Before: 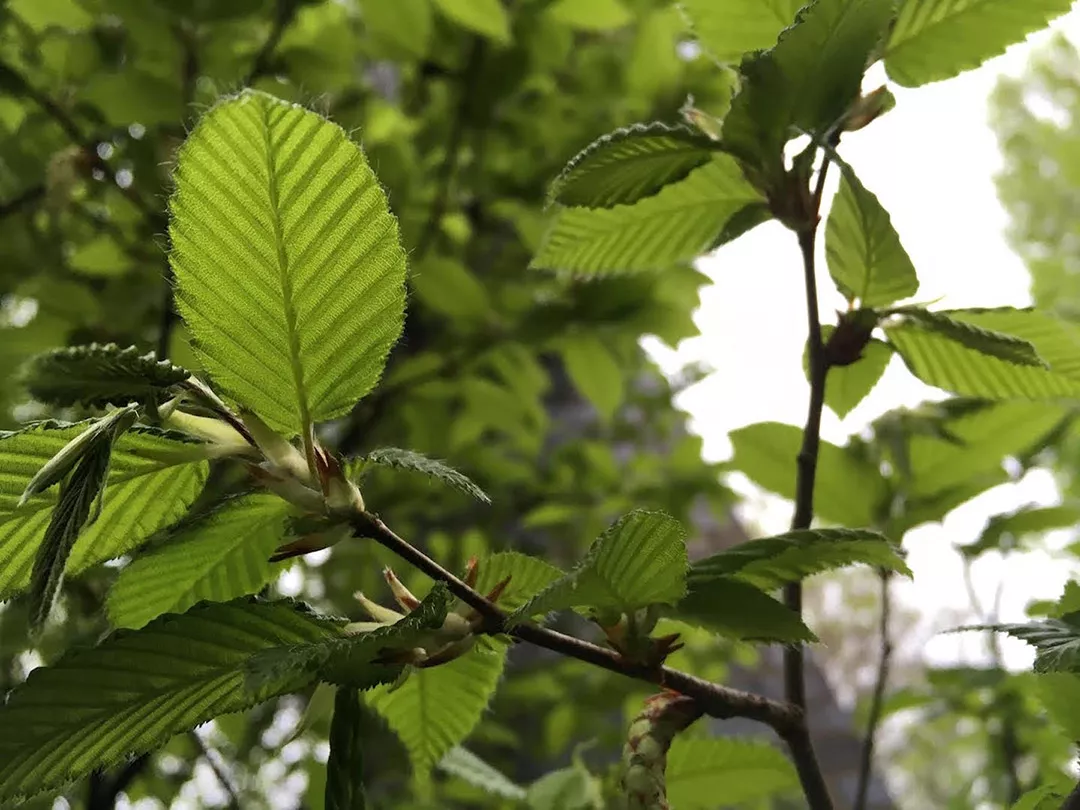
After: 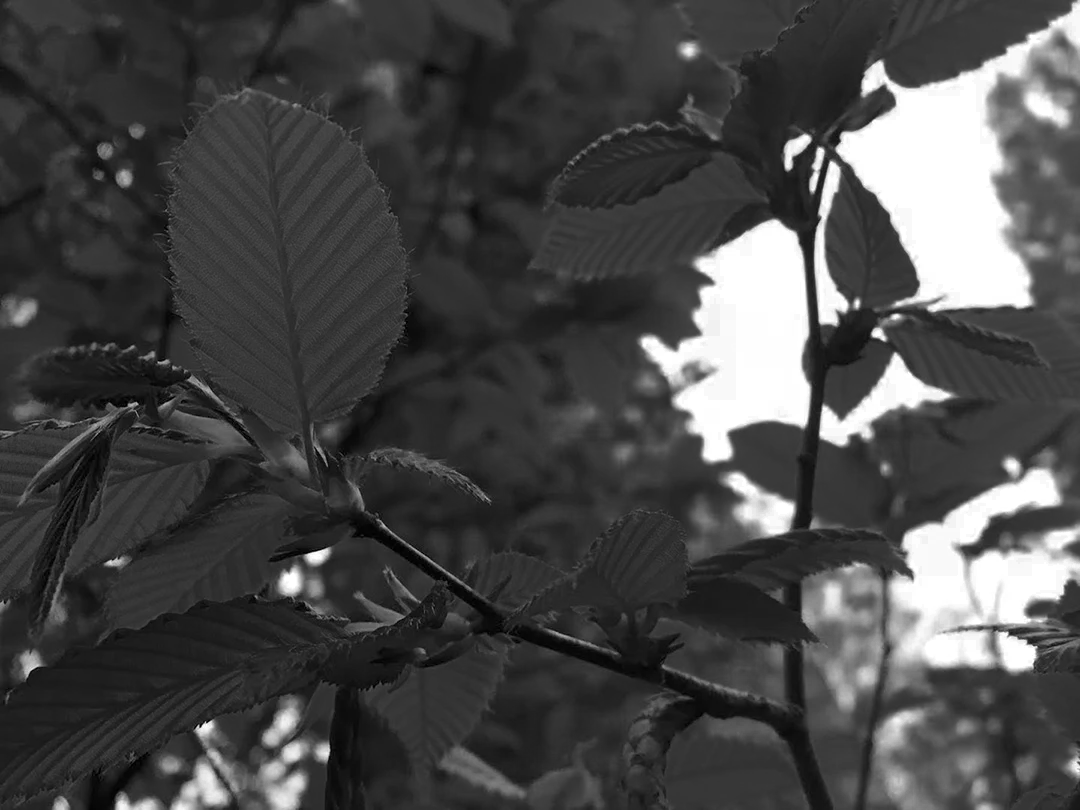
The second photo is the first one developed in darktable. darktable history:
color zones: curves: ch0 [(0.287, 0.048) (0.493, 0.484) (0.737, 0.816)]; ch1 [(0, 0) (0.143, 0) (0.286, 0) (0.429, 0) (0.571, 0) (0.714, 0) (0.857, 0)]
exposure: black level correction 0.001, compensate highlight preservation false
